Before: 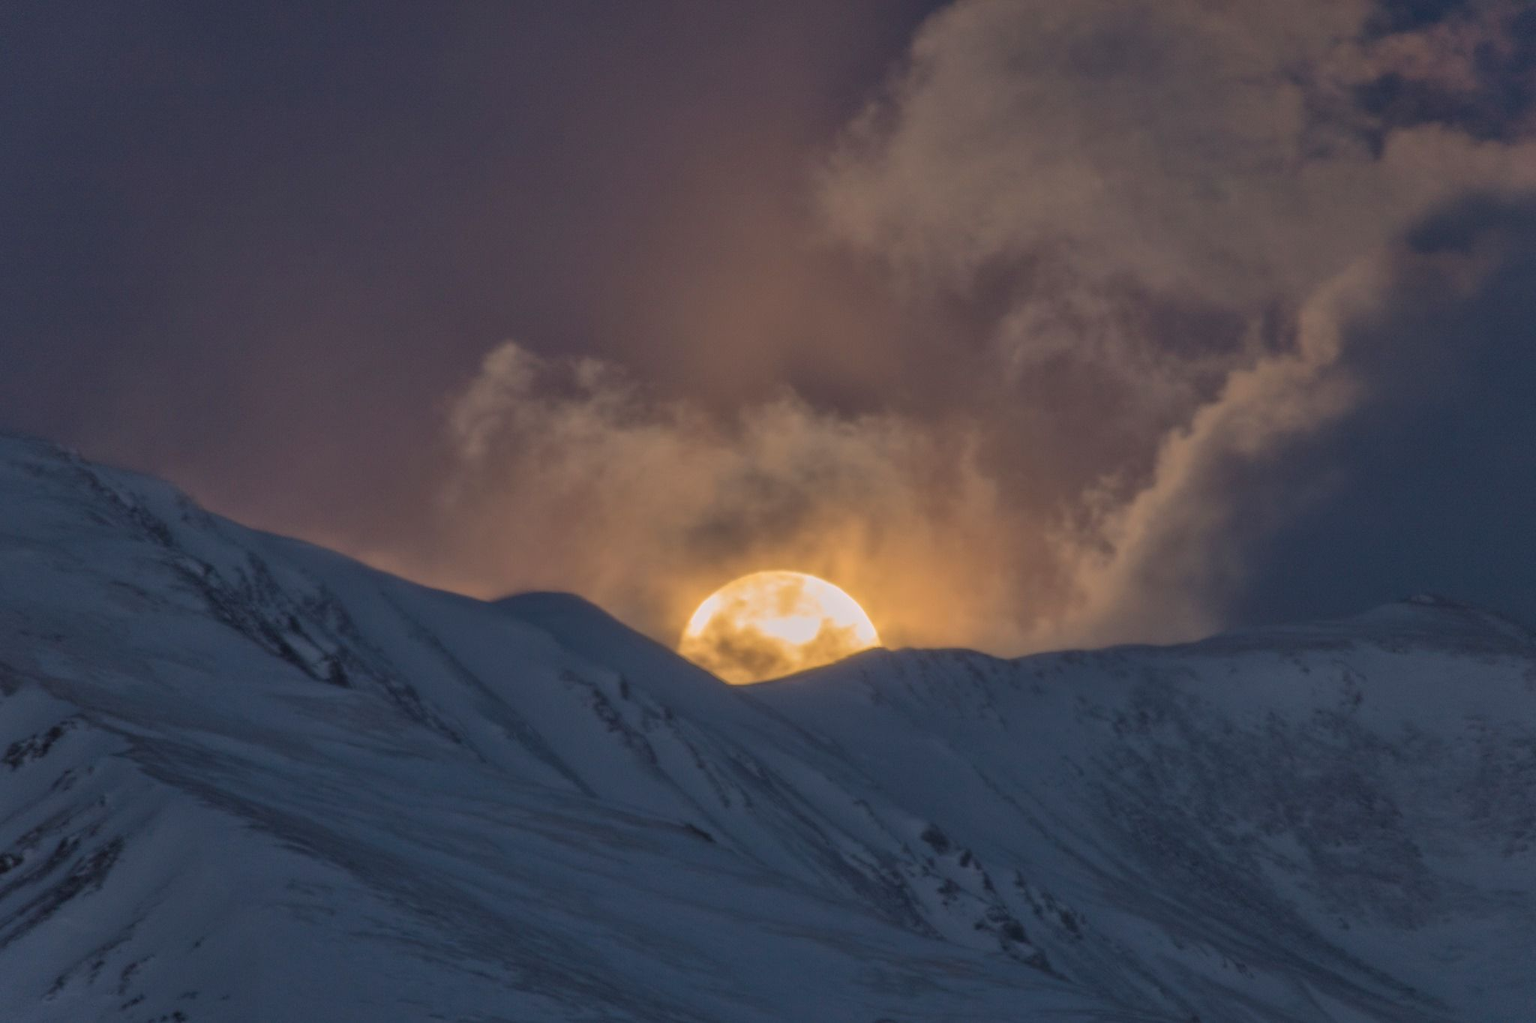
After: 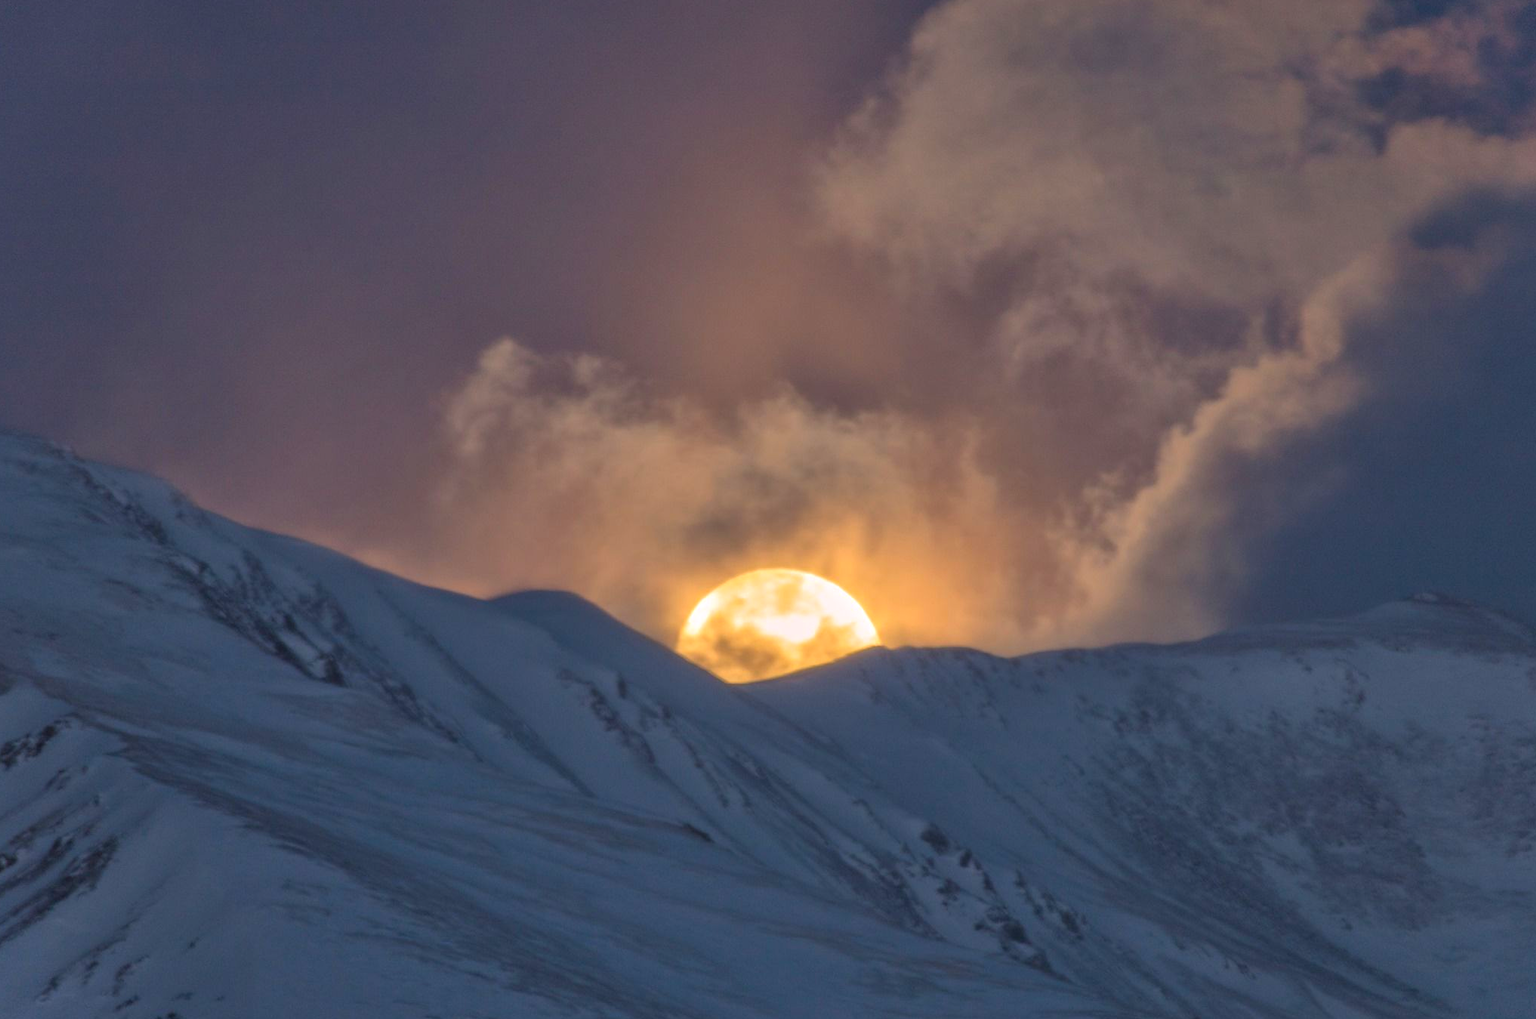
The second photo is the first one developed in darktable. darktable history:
tone equalizer: on, module defaults
crop: left 0.465%, top 0.659%, right 0.192%, bottom 0.359%
exposure: exposure 0.508 EV, compensate exposure bias true, compensate highlight preservation false
contrast brightness saturation: saturation 0.124
